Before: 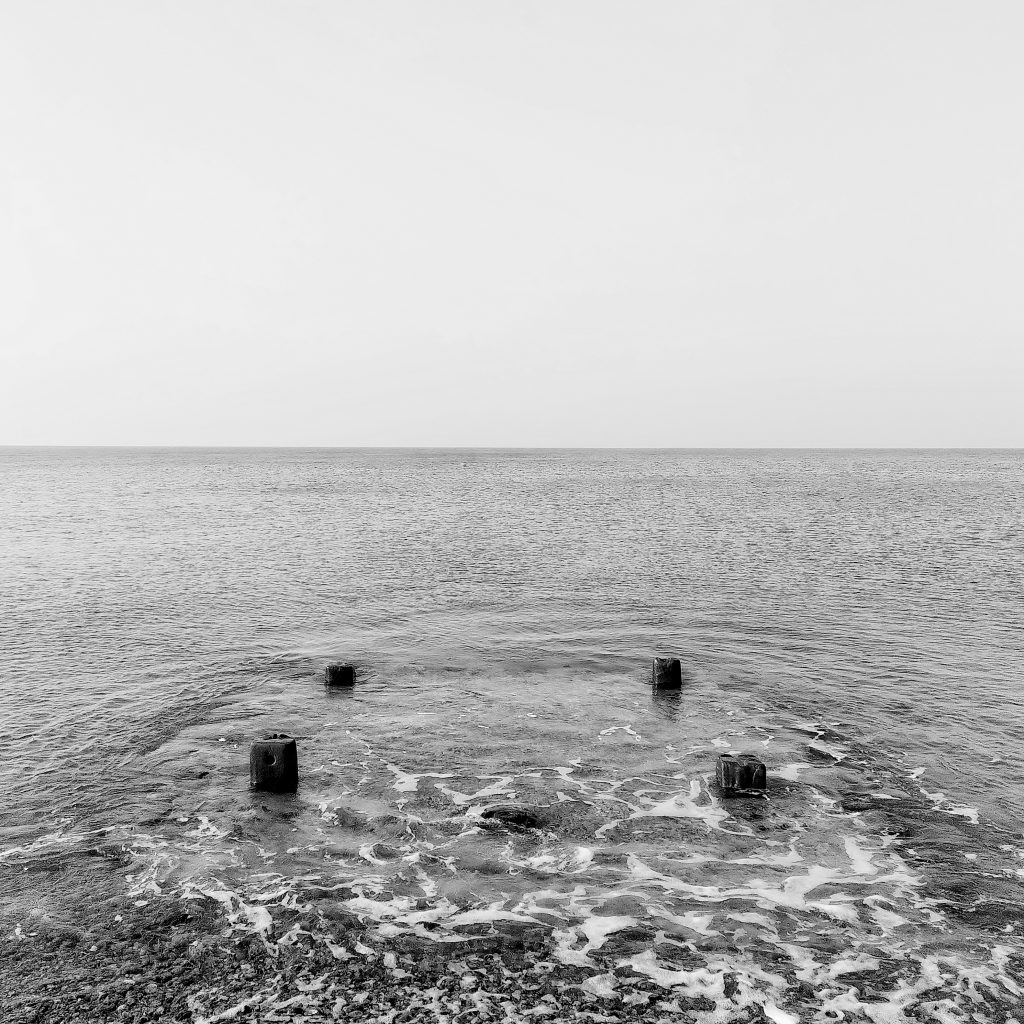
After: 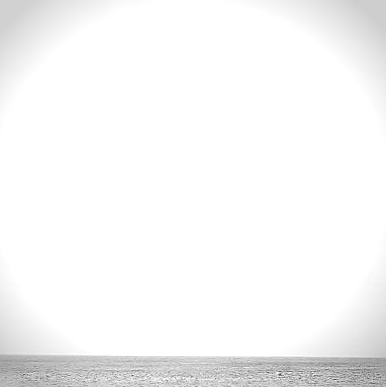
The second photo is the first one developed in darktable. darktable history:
sharpen: on, module defaults
crop: left 15.452%, top 5.459%, right 43.956%, bottom 56.62%
exposure: exposure 0.6 EV, compensate highlight preservation false
vignetting: on, module defaults
rotate and perspective: rotation 0.215°, lens shift (vertical) -0.139, crop left 0.069, crop right 0.939, crop top 0.002, crop bottom 0.996
base curve: curves: ch0 [(0, 0) (0.303, 0.277) (1, 1)]
